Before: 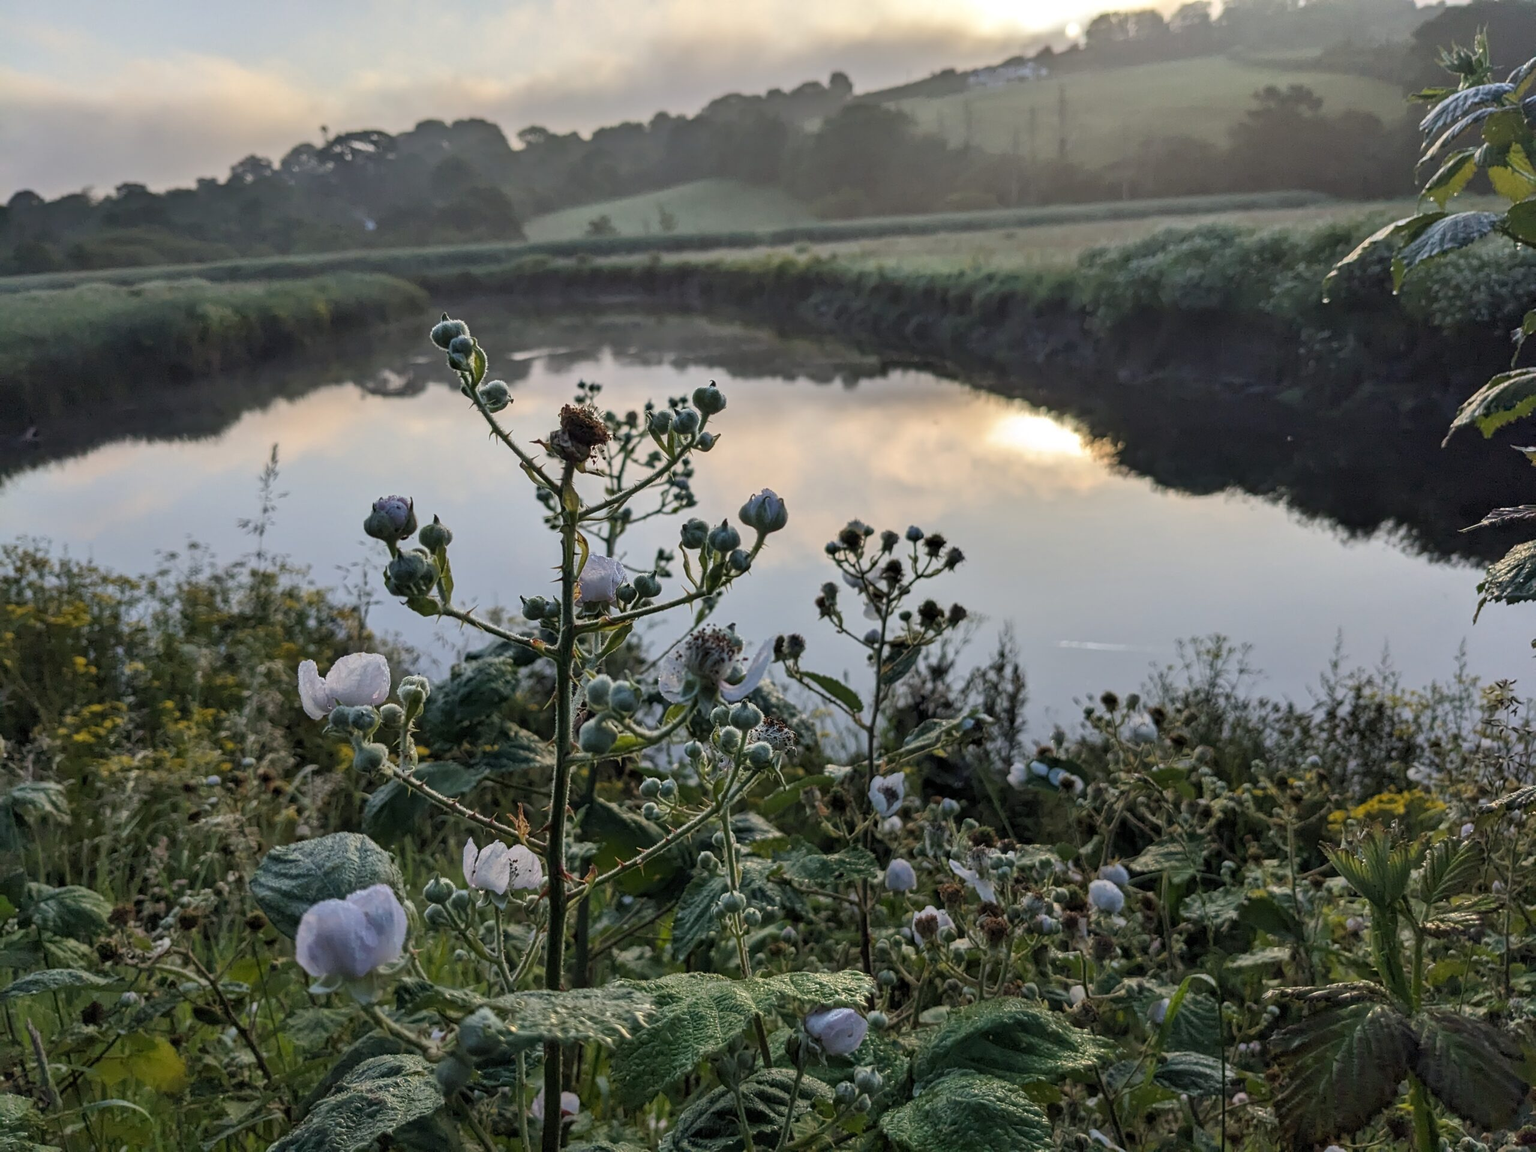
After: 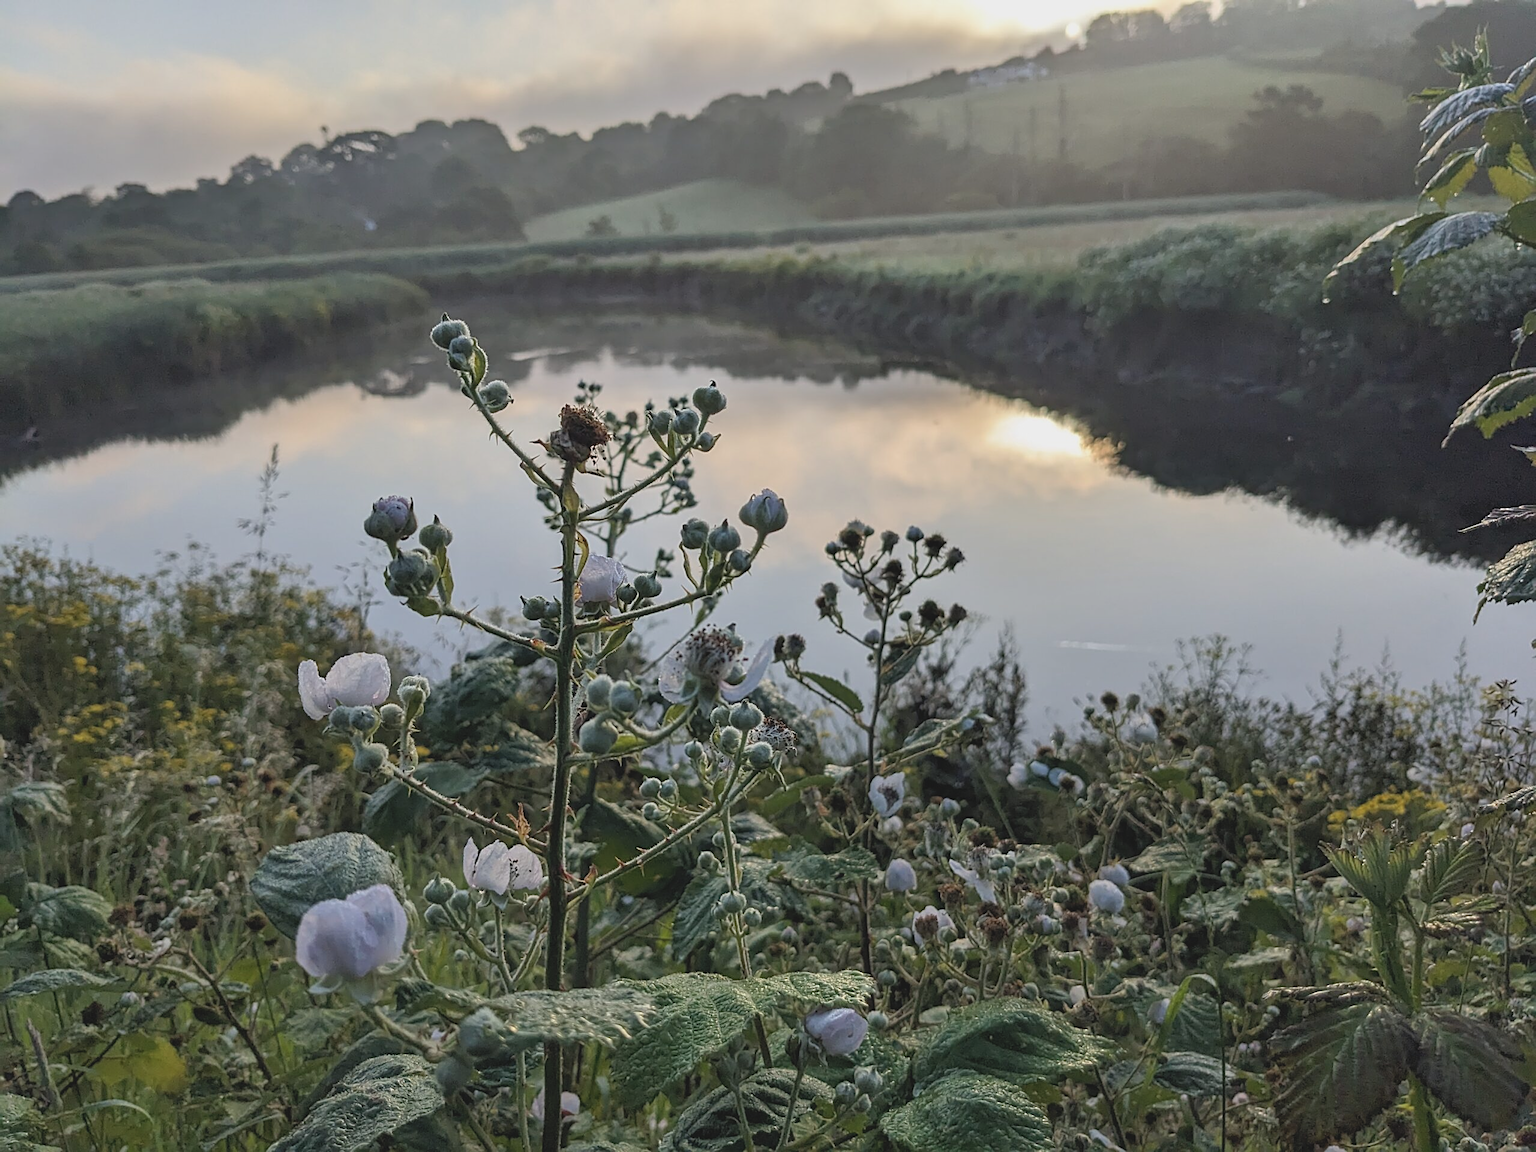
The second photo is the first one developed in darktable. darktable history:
contrast brightness saturation: contrast -0.14, brightness 0.045, saturation -0.134
sharpen: on, module defaults
